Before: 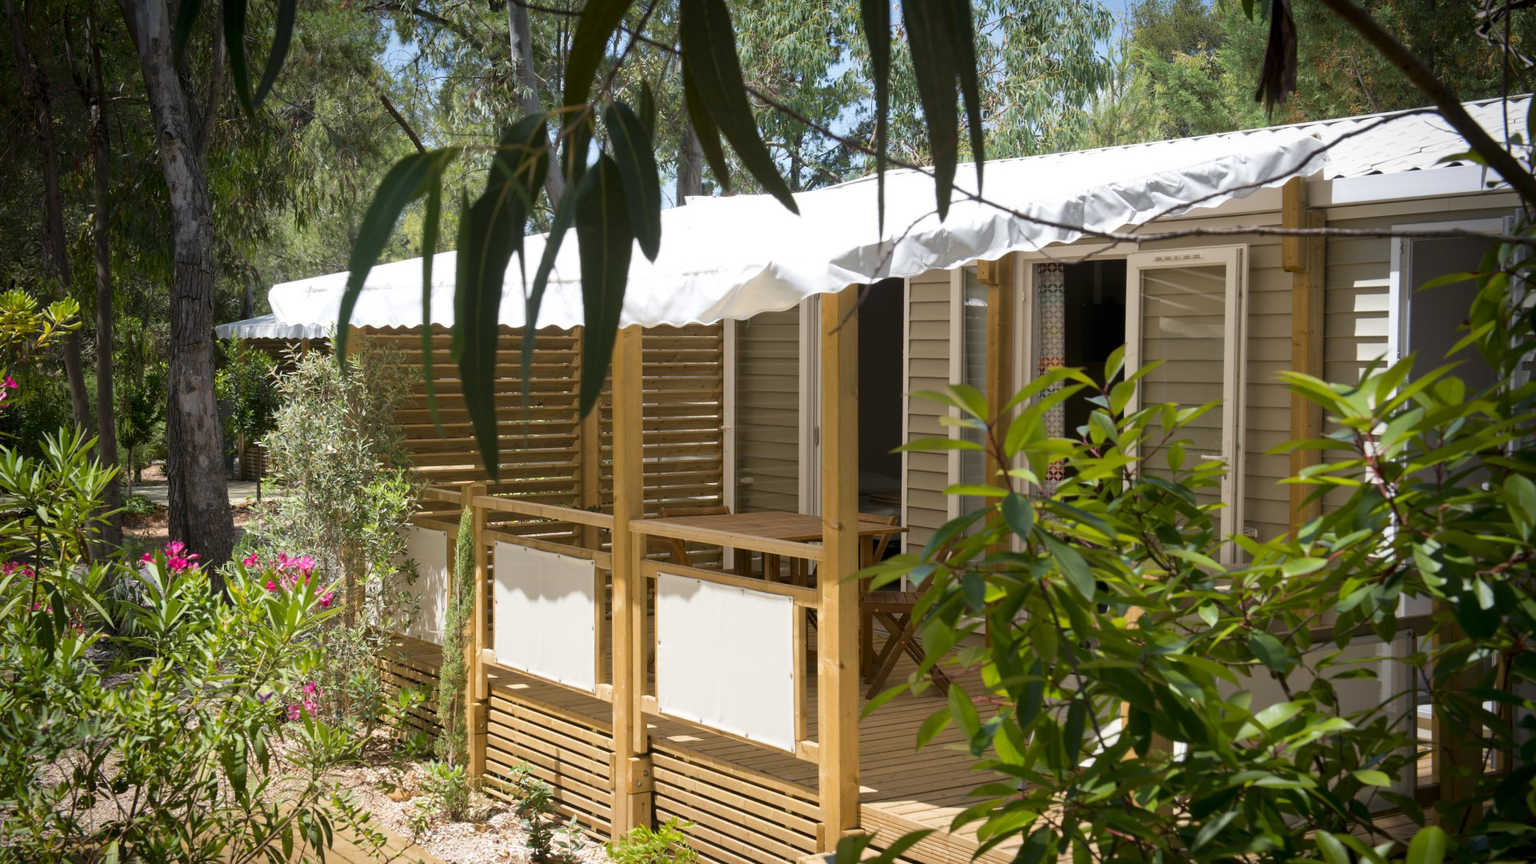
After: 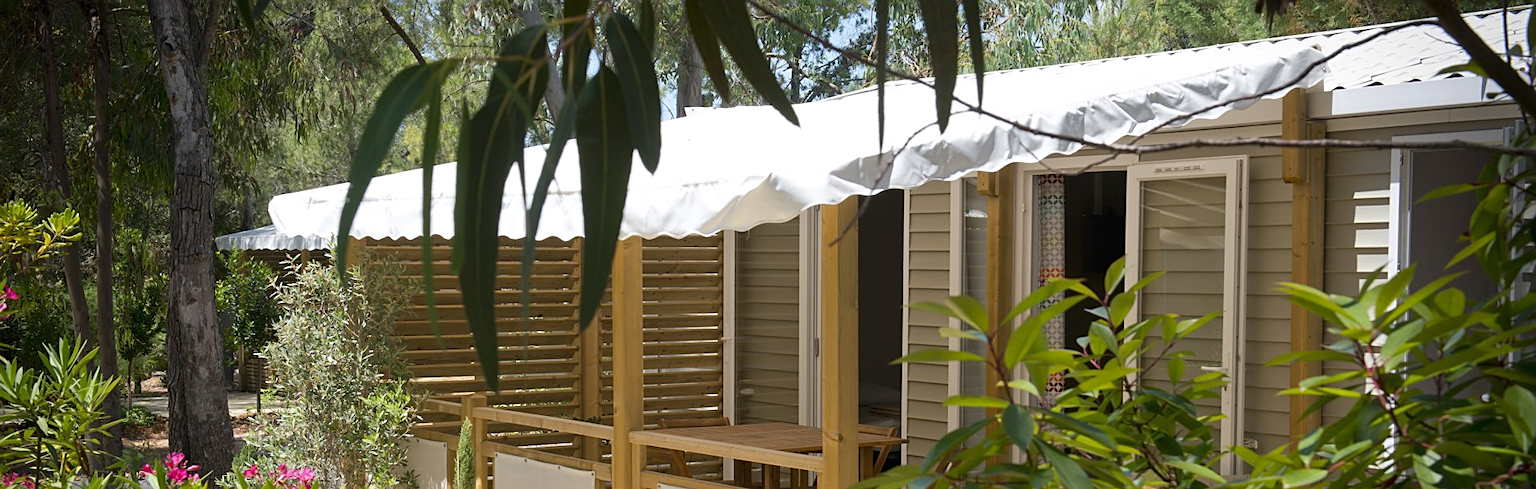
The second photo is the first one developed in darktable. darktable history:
crop and rotate: top 10.437%, bottom 32.854%
sharpen: on, module defaults
local contrast: mode bilateral grid, contrast 99, coarseness 99, detail 89%, midtone range 0.2
tone equalizer: edges refinement/feathering 500, mask exposure compensation -1.26 EV, preserve details no
